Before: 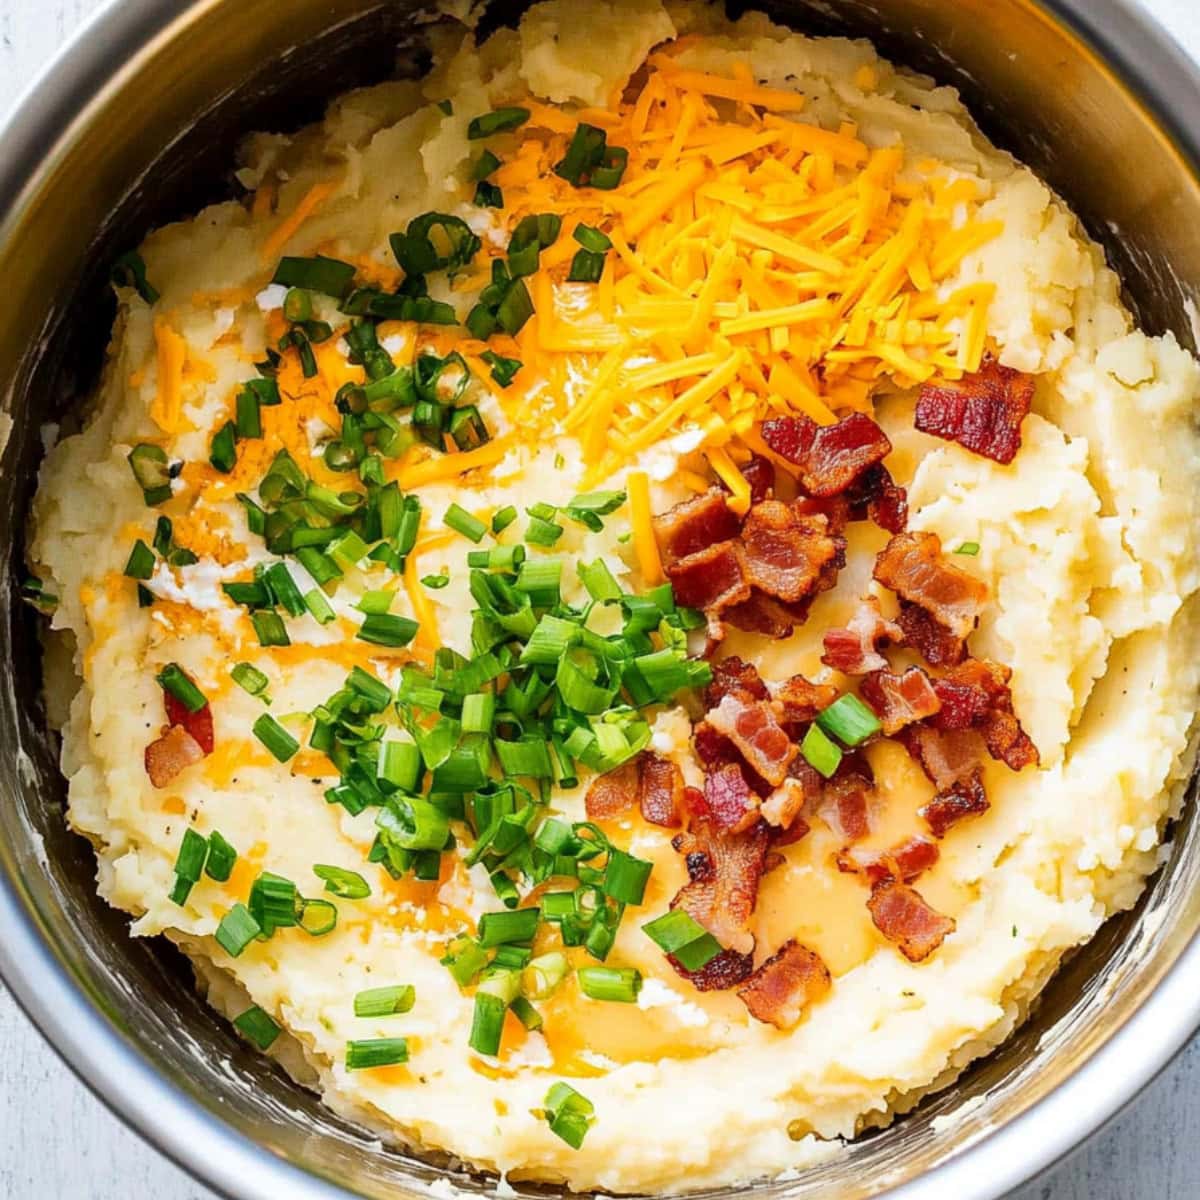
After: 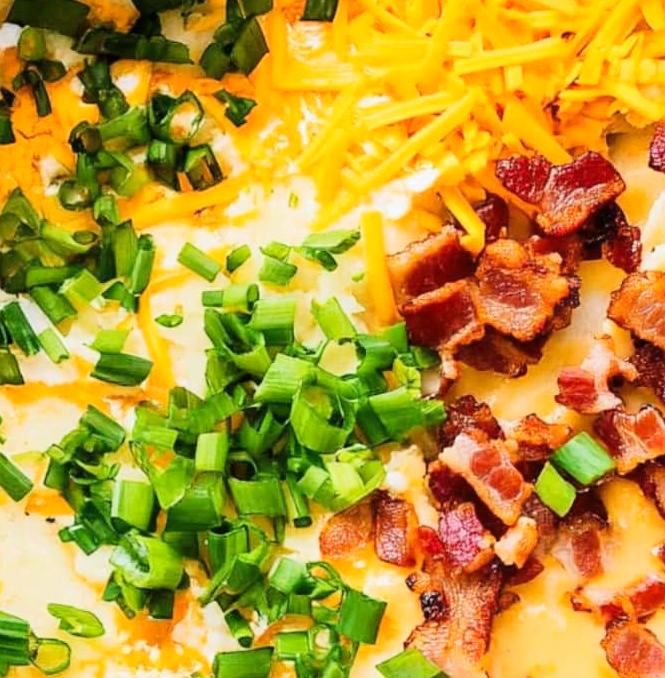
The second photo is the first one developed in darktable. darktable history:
crop and rotate: left 22.216%, top 21.772%, right 22.36%, bottom 21.664%
tone curve: curves: ch0 [(0, 0) (0.071, 0.047) (0.266, 0.26) (0.491, 0.552) (0.753, 0.818) (1, 0.983)]; ch1 [(0, 0) (0.346, 0.307) (0.408, 0.369) (0.463, 0.443) (0.482, 0.493) (0.502, 0.5) (0.517, 0.518) (0.55, 0.573) (0.597, 0.641) (0.651, 0.709) (1, 1)]; ch2 [(0, 0) (0.346, 0.34) (0.434, 0.46) (0.485, 0.494) (0.5, 0.494) (0.517, 0.506) (0.535, 0.545) (0.583, 0.634) (0.625, 0.686) (1, 1)], color space Lab, linked channels, preserve colors none
